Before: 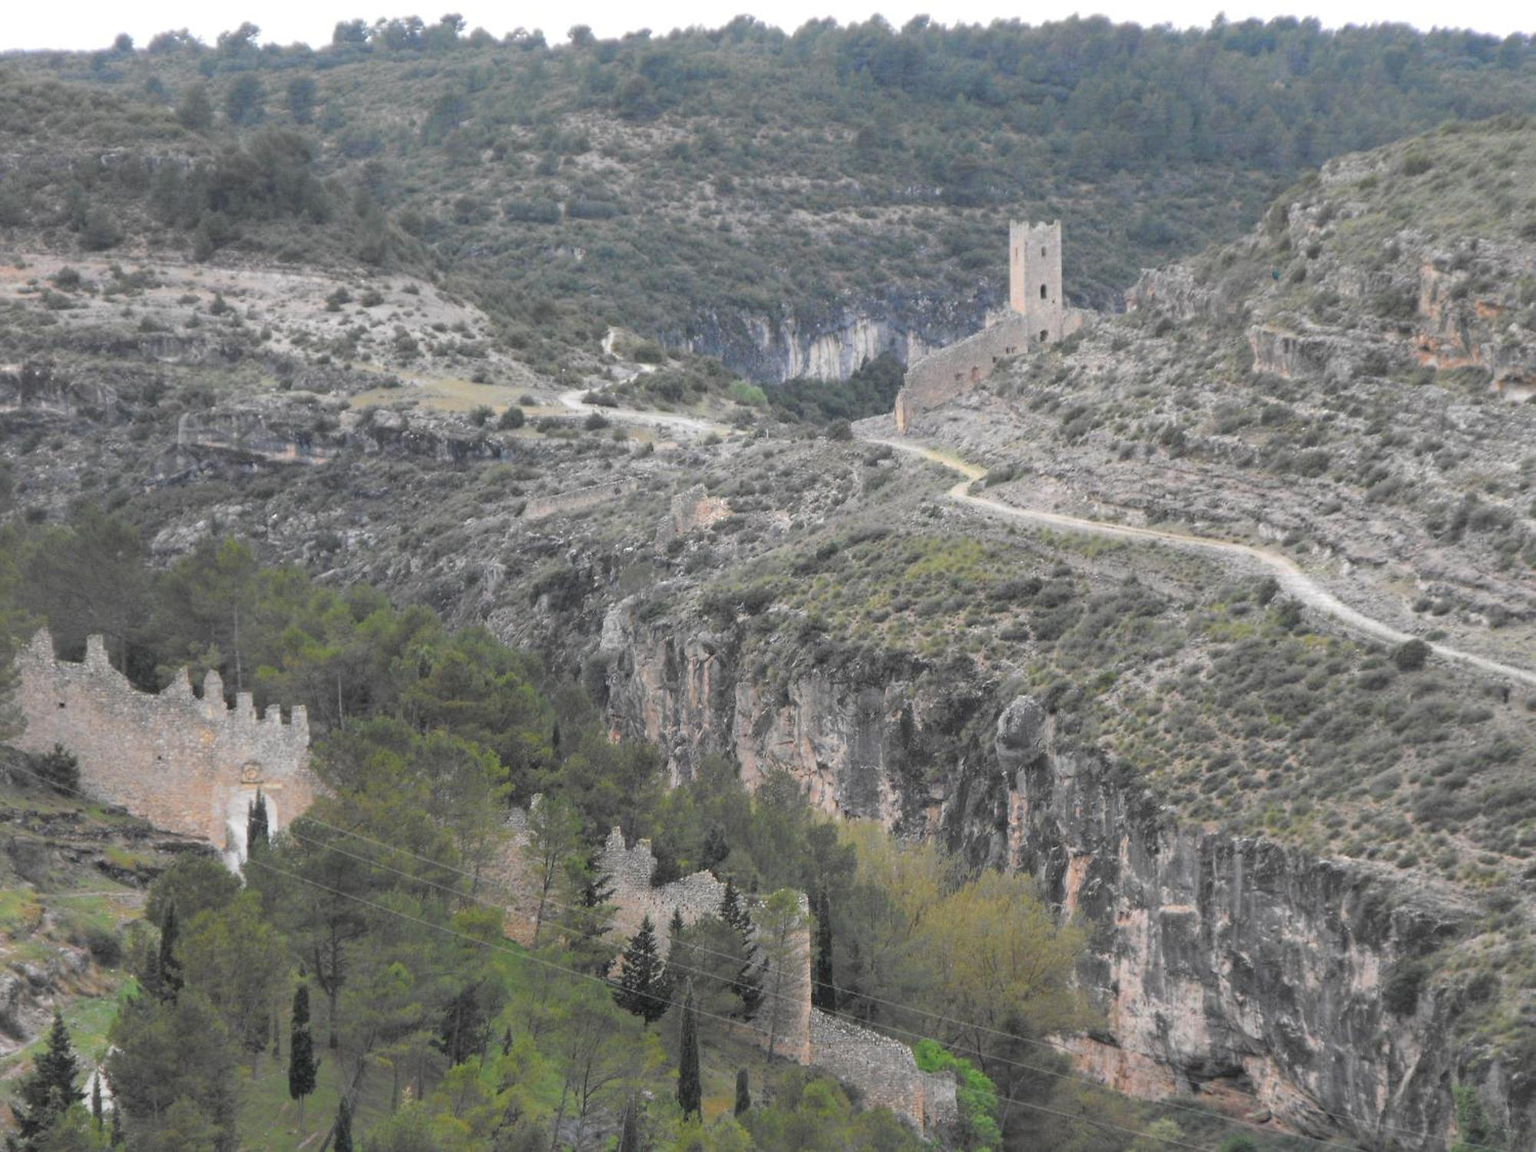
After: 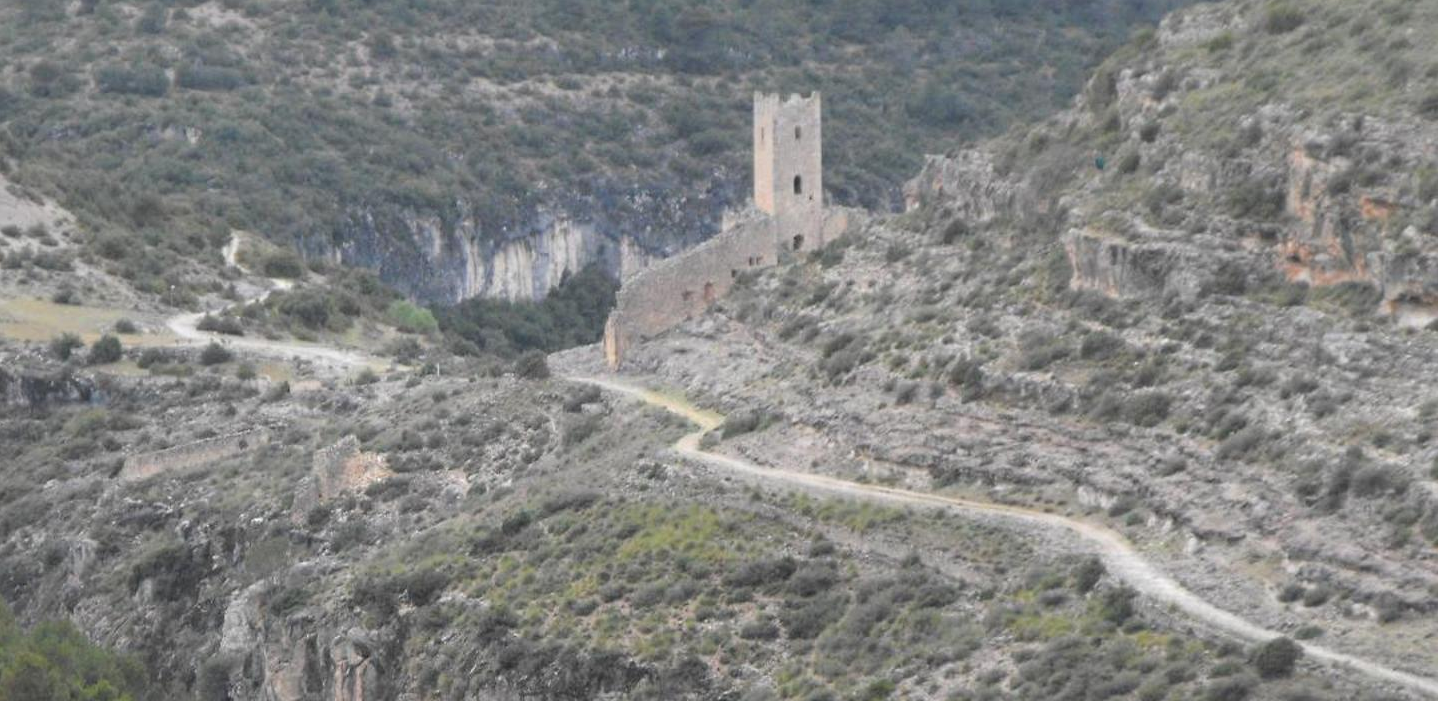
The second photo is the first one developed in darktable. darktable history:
crop and rotate: left 28.09%, top 13.01%, bottom 40.249%
